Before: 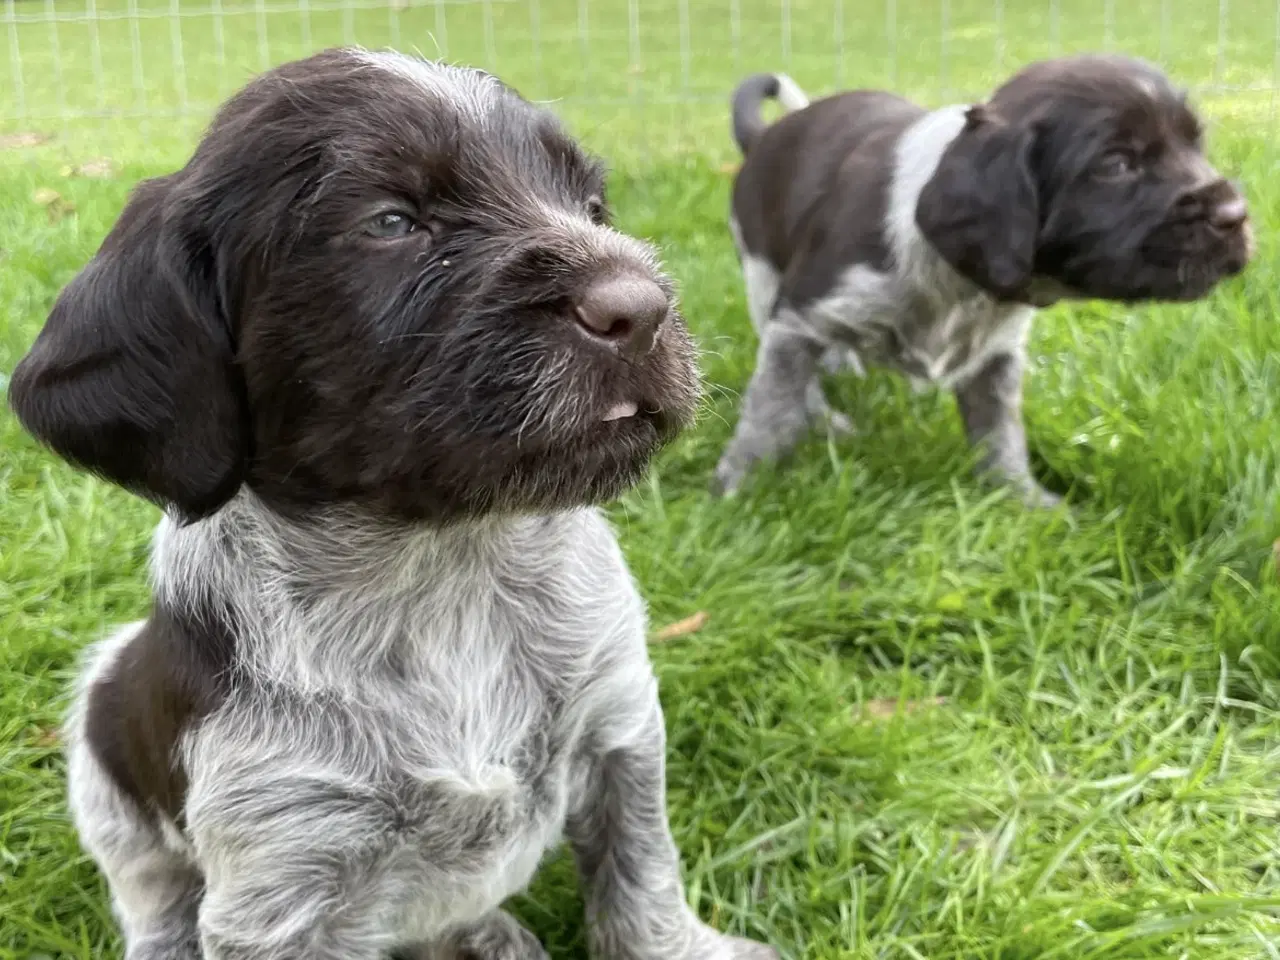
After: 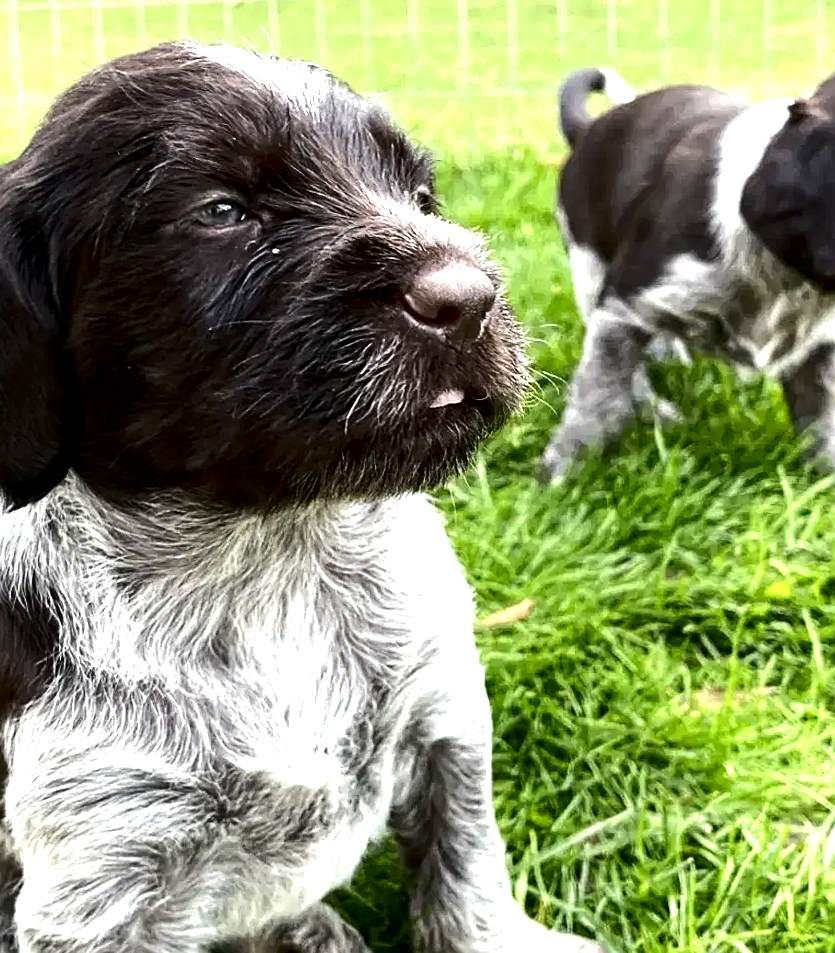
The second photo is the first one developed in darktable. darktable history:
crop and rotate: left 12.673%, right 20.66%
sharpen: on, module defaults
exposure: exposure 0.496 EV, compensate highlight preservation false
contrast brightness saturation: contrast 0.13, brightness -0.24, saturation 0.14
tone equalizer: -8 EV -0.417 EV, -7 EV -0.389 EV, -6 EV -0.333 EV, -5 EV -0.222 EV, -3 EV 0.222 EV, -2 EV 0.333 EV, -1 EV 0.389 EV, +0 EV 0.417 EV, edges refinement/feathering 500, mask exposure compensation -1.57 EV, preserve details no
local contrast: highlights 100%, shadows 100%, detail 120%, midtone range 0.2
rotate and perspective: rotation 0.226°, lens shift (vertical) -0.042, crop left 0.023, crop right 0.982, crop top 0.006, crop bottom 0.994
